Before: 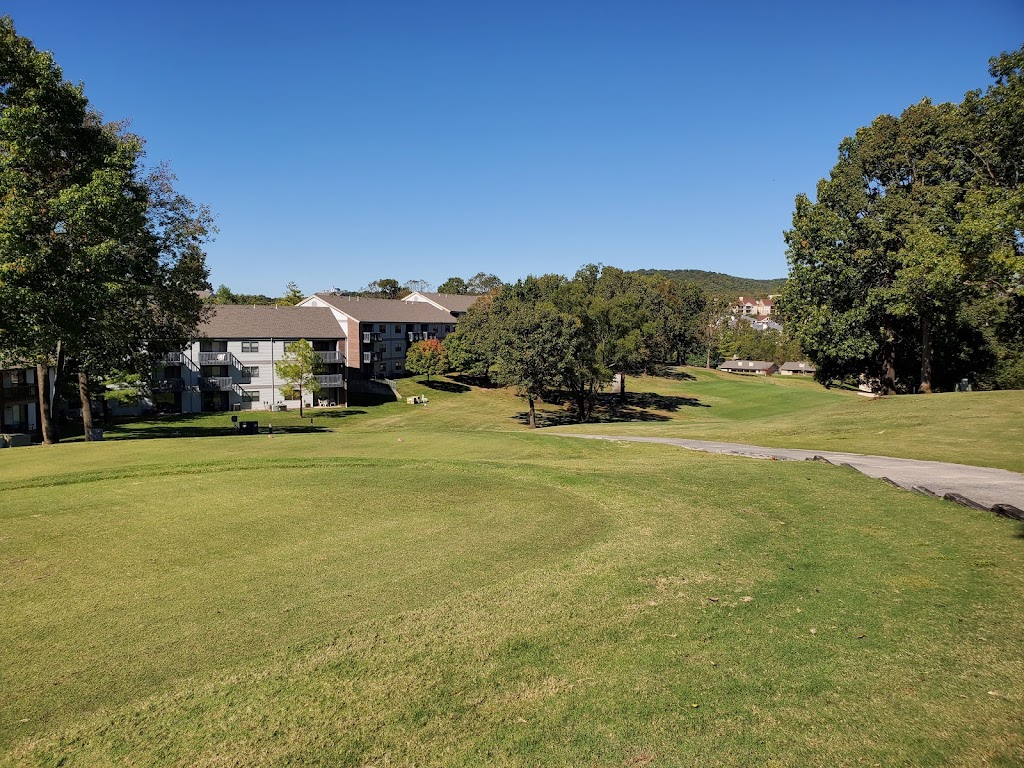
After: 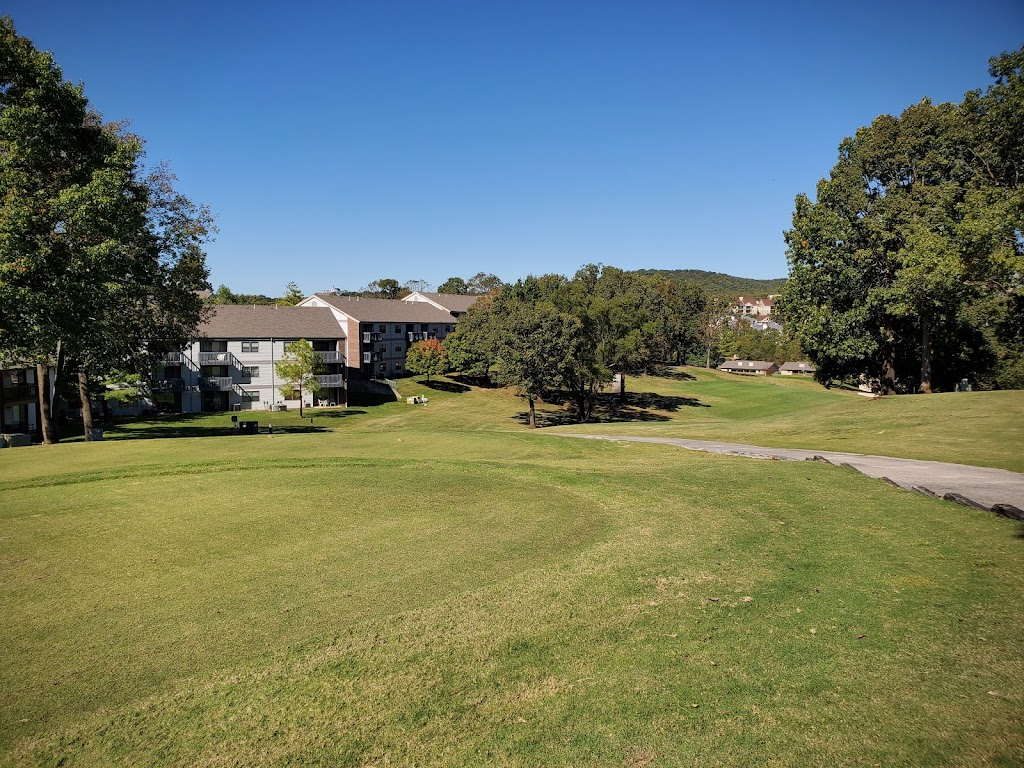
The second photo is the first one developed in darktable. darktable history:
shadows and highlights: shadows 37.27, highlights -28.18, soften with gaussian
vignetting: saturation 0, unbound false
